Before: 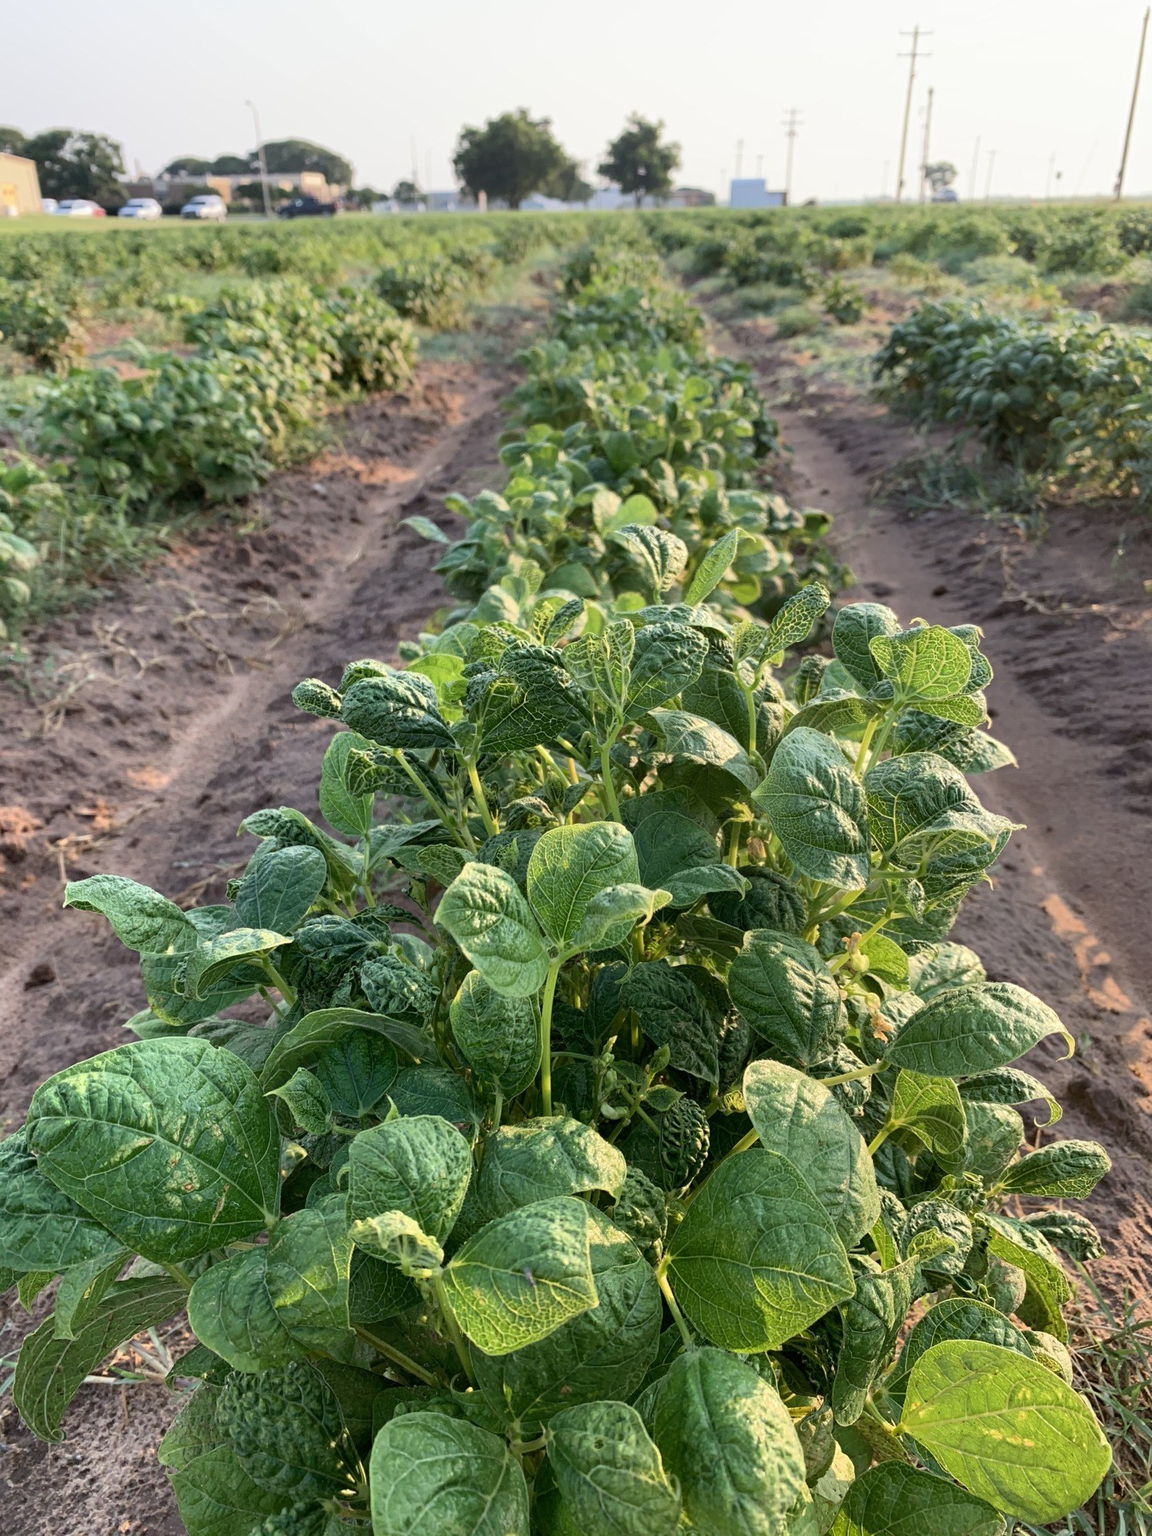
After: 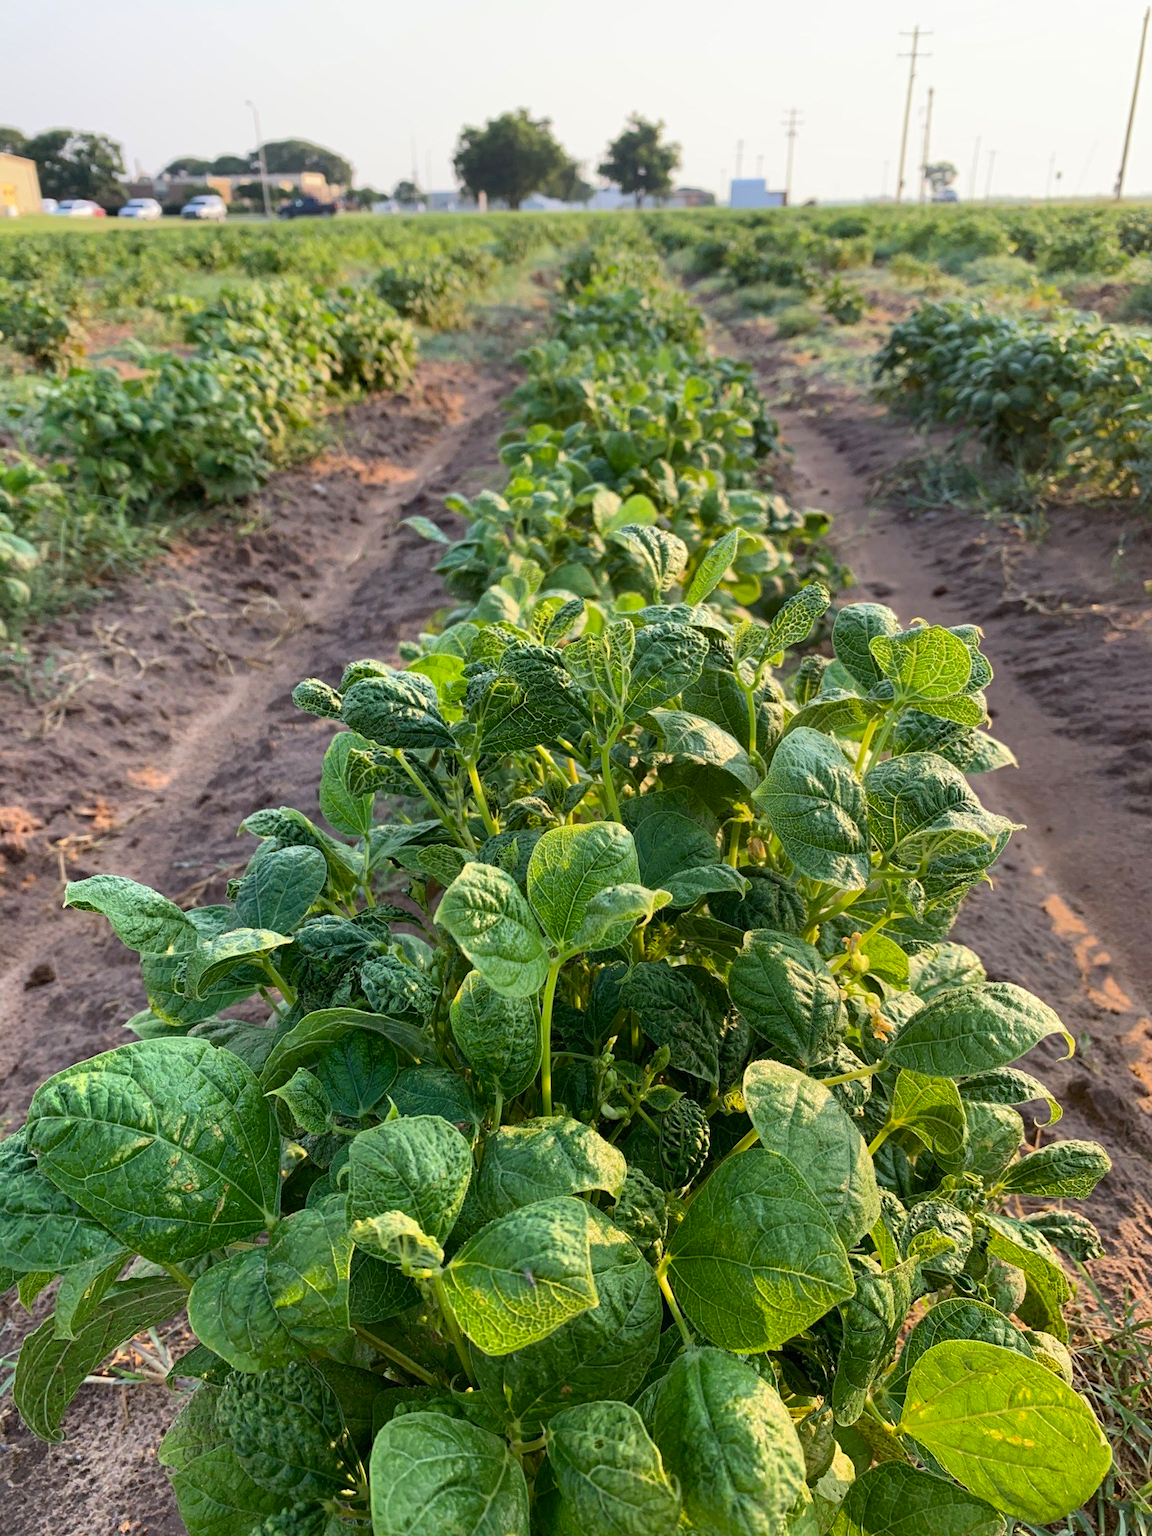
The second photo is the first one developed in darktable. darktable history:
color balance rgb: perceptual saturation grading › global saturation 30.482%, global vibrance 0.436%
